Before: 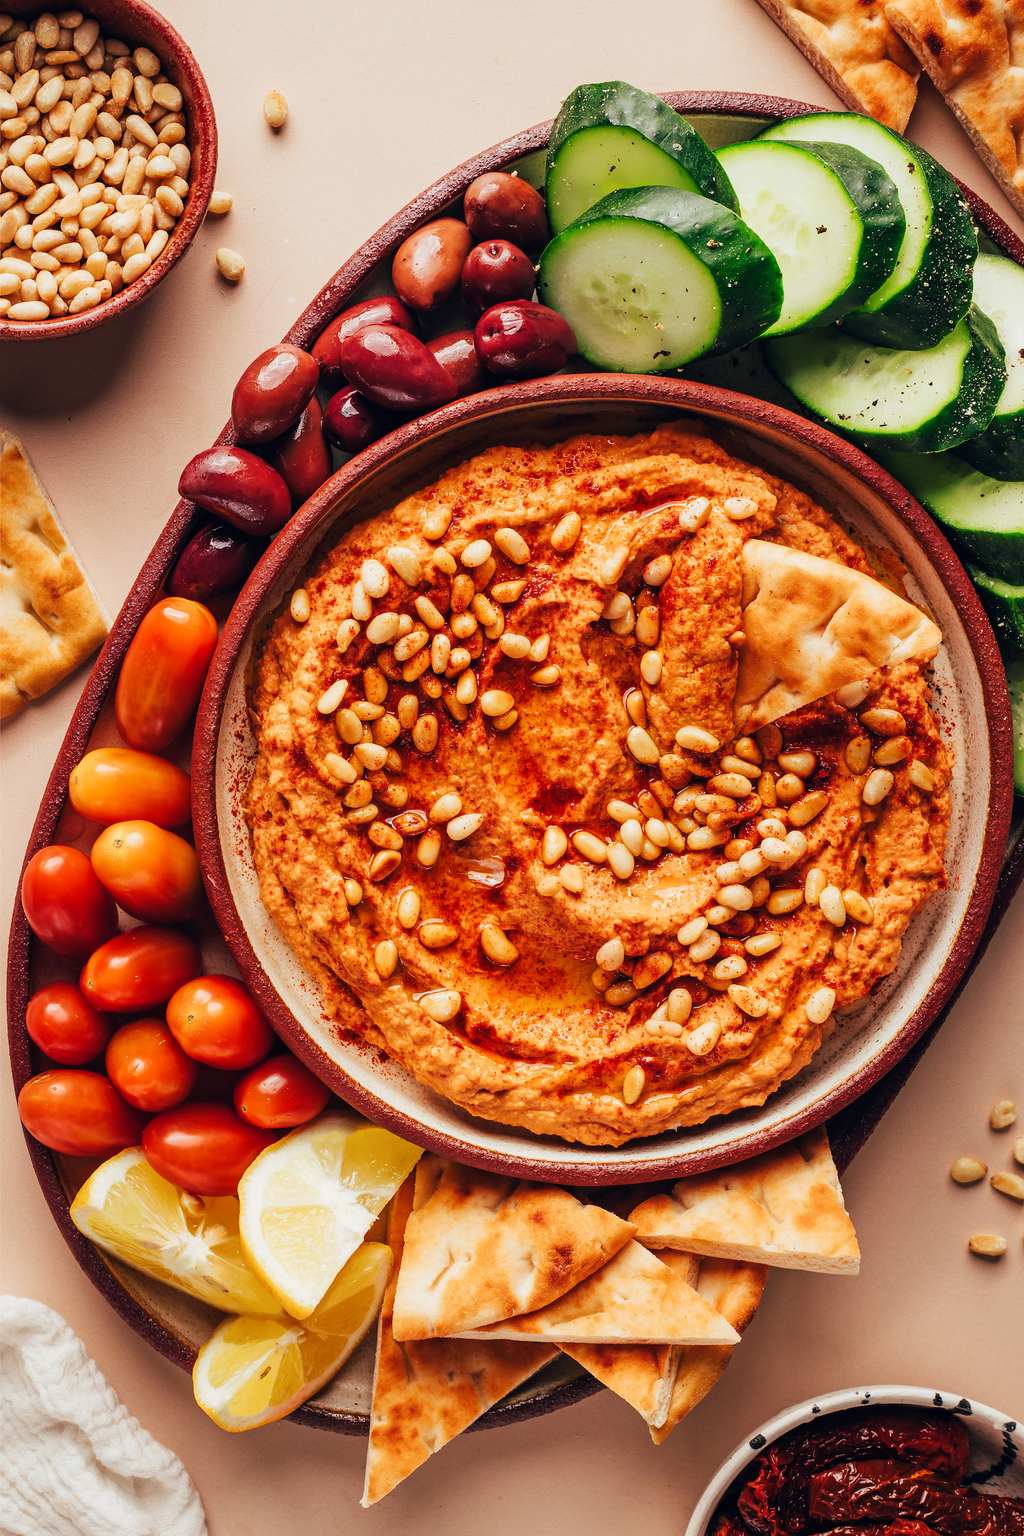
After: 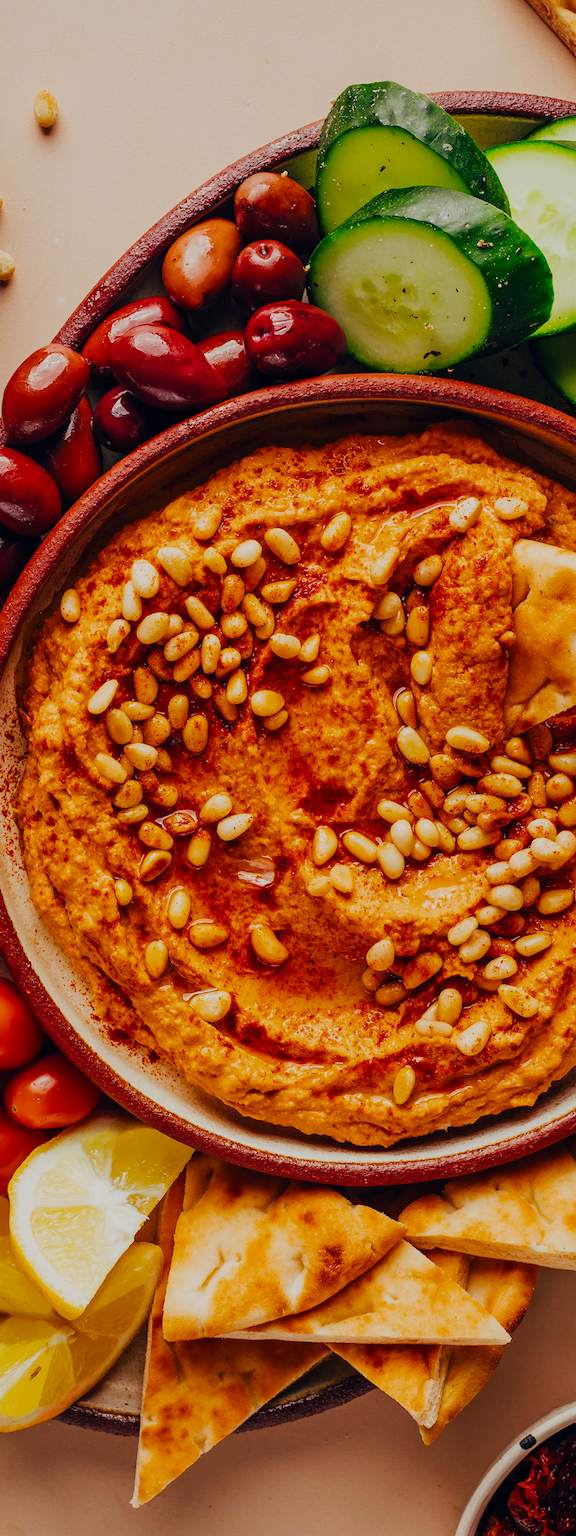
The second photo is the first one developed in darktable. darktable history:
exposure: exposure -0.492 EV, compensate highlight preservation false
color balance rgb: perceptual saturation grading › global saturation 25%, global vibrance 20%
crop and rotate: left 22.516%, right 21.234%
